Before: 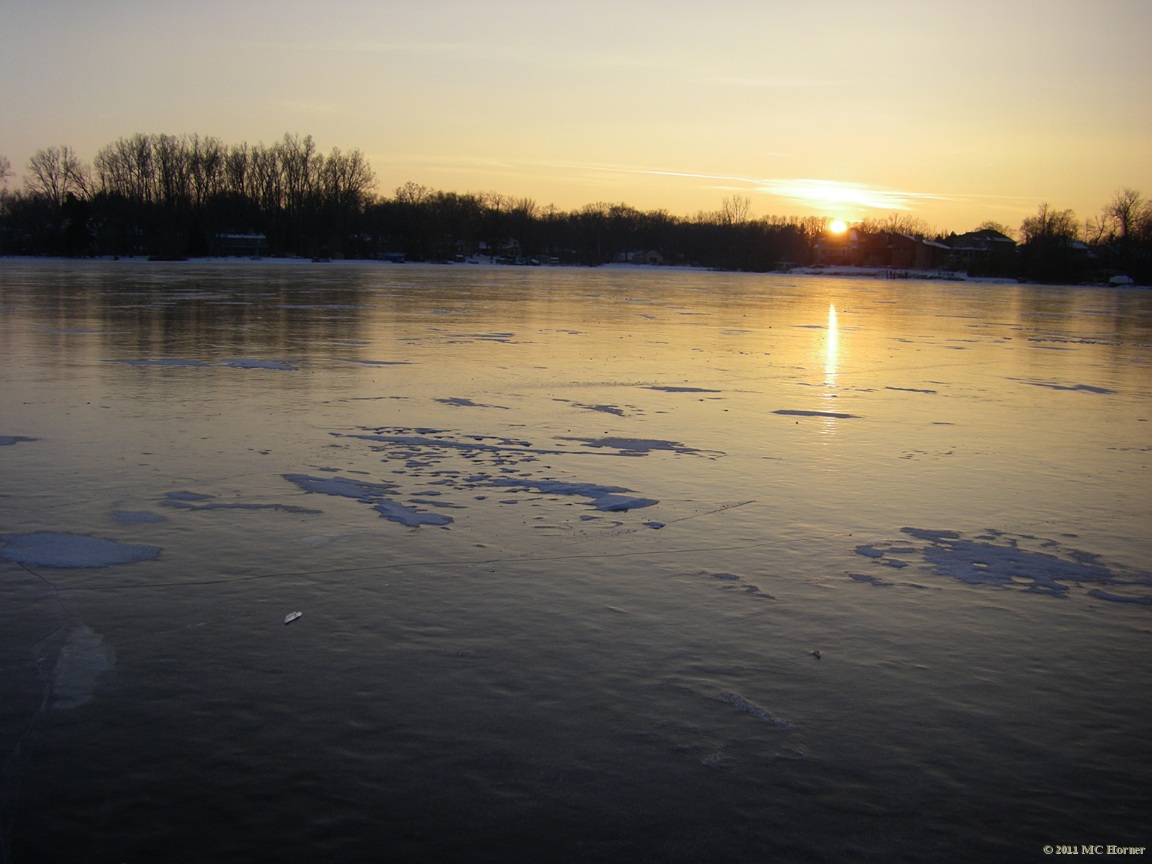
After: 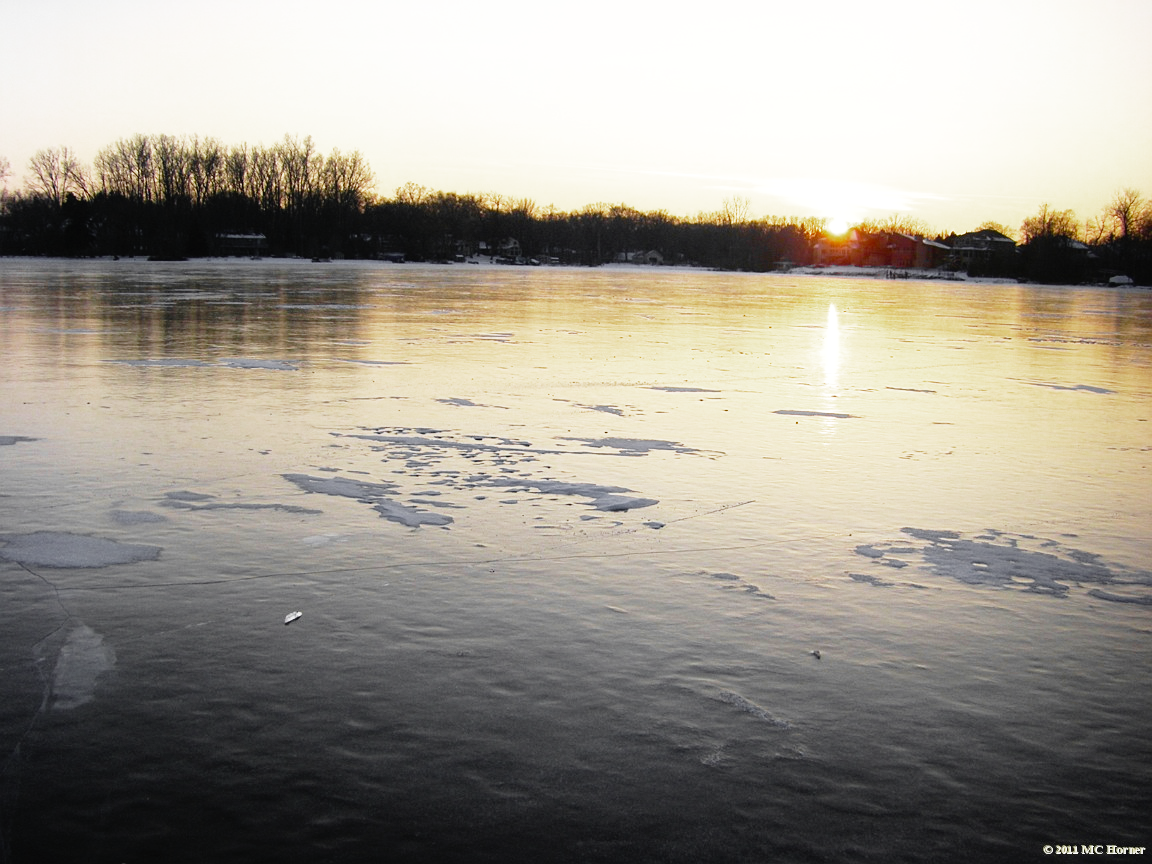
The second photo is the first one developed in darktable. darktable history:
base curve: curves: ch0 [(0, 0) (0.012, 0.01) (0.073, 0.168) (0.31, 0.711) (0.645, 0.957) (1, 1)], preserve colors none
exposure: exposure 0.6 EV, compensate highlight preservation false
color zones: curves: ch0 [(0.004, 0.388) (0.125, 0.392) (0.25, 0.404) (0.375, 0.5) (0.5, 0.5) (0.625, 0.5) (0.75, 0.5) (0.875, 0.5)]; ch1 [(0, 0.5) (0.125, 0.5) (0.25, 0.5) (0.375, 0.124) (0.524, 0.124) (0.645, 0.128) (0.789, 0.132) (0.914, 0.096) (0.998, 0.068)]
